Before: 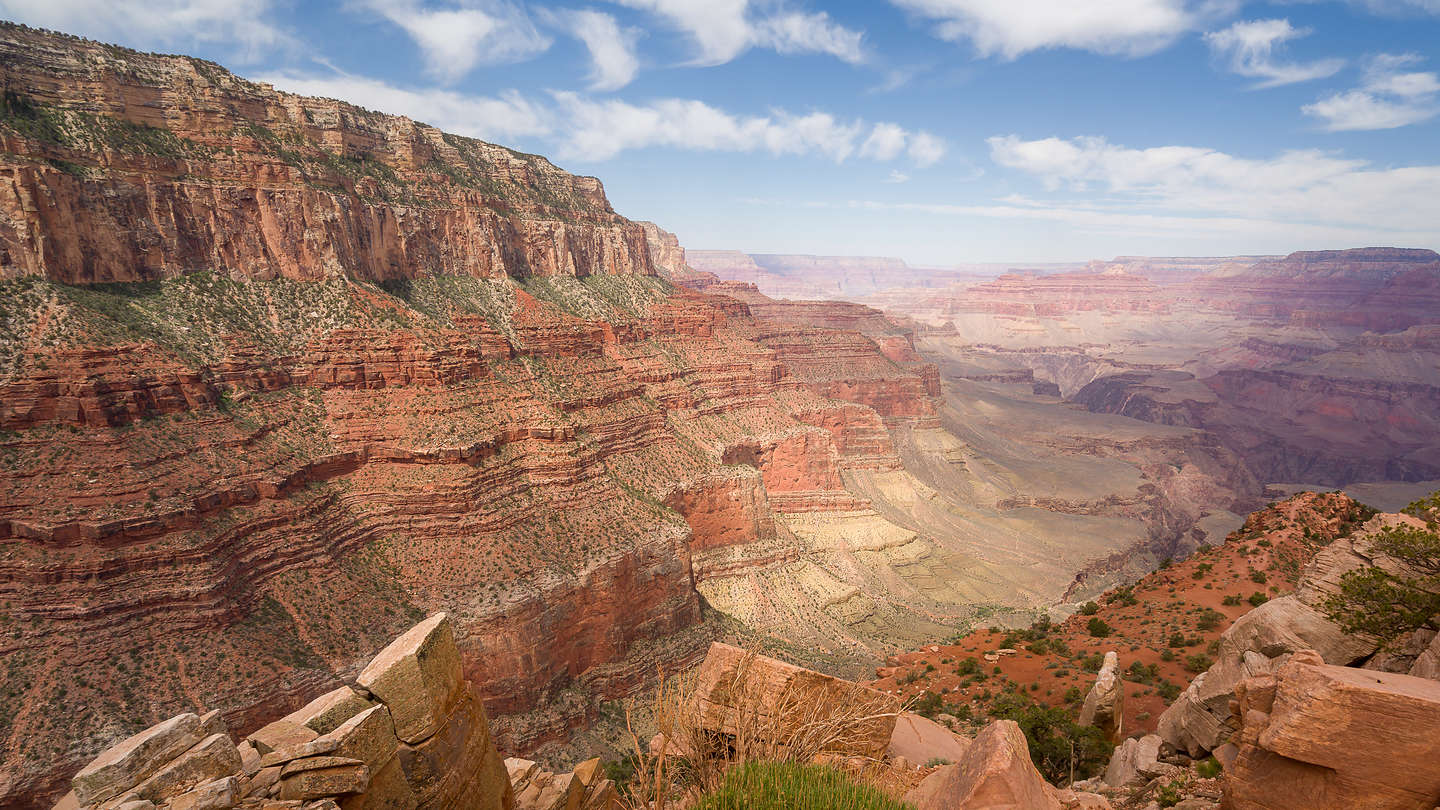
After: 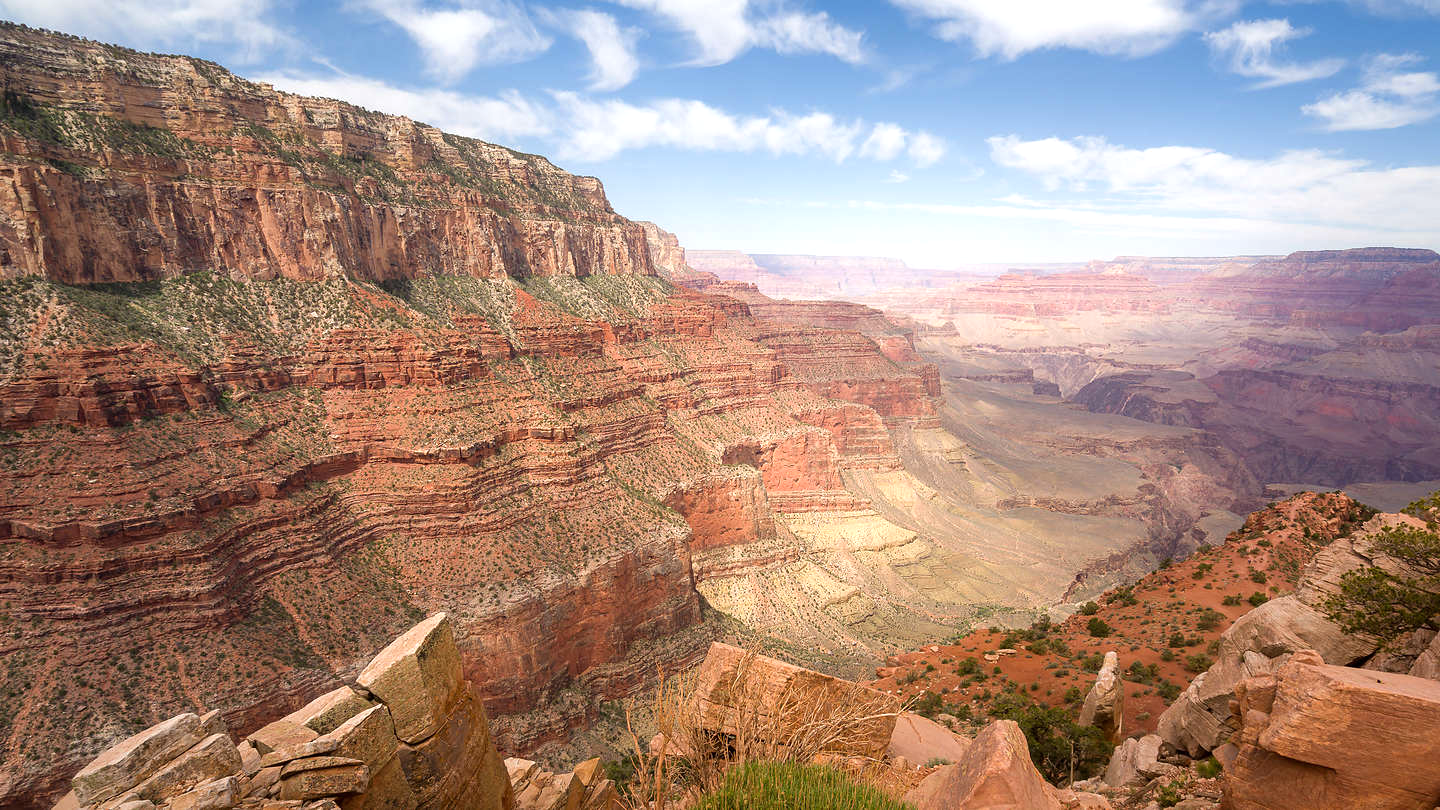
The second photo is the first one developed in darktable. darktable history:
tone equalizer: -8 EV -0.387 EV, -7 EV -0.428 EV, -6 EV -0.318 EV, -5 EV -0.202 EV, -3 EV 0.223 EV, -2 EV 0.32 EV, -1 EV 0.381 EV, +0 EV 0.438 EV, mask exposure compensation -0.498 EV
